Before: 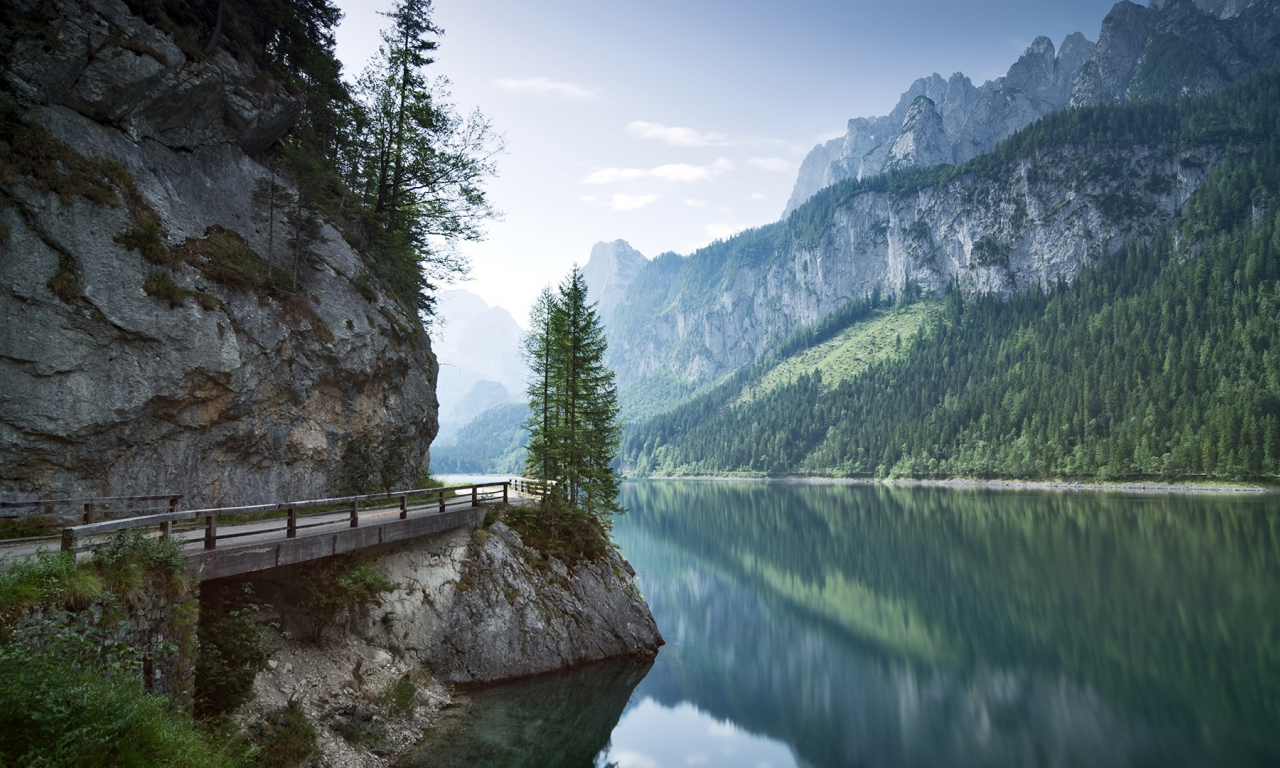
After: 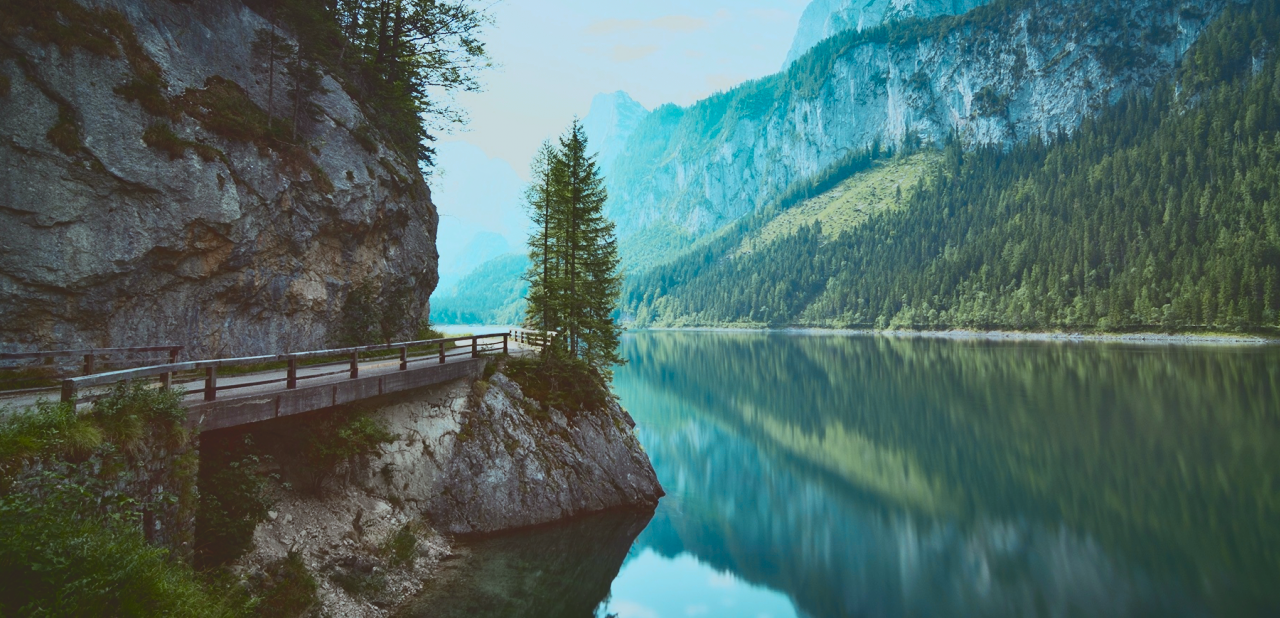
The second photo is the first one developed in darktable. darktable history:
crop and rotate: top 19.524%
color correction: highlights a* -4.91, highlights b* -4.44, shadows a* 3.88, shadows b* 4.49
color zones: curves: ch0 [(0.254, 0.492) (0.724, 0.62)]; ch1 [(0.25, 0.528) (0.719, 0.796)]; ch2 [(0, 0.472) (0.25, 0.5) (0.73, 0.184)]
tone curve: curves: ch0 [(0, 0.148) (0.191, 0.225) (0.712, 0.695) (0.864, 0.797) (1, 0.839)], color space Lab, independent channels, preserve colors none
exposure: compensate highlight preservation false
